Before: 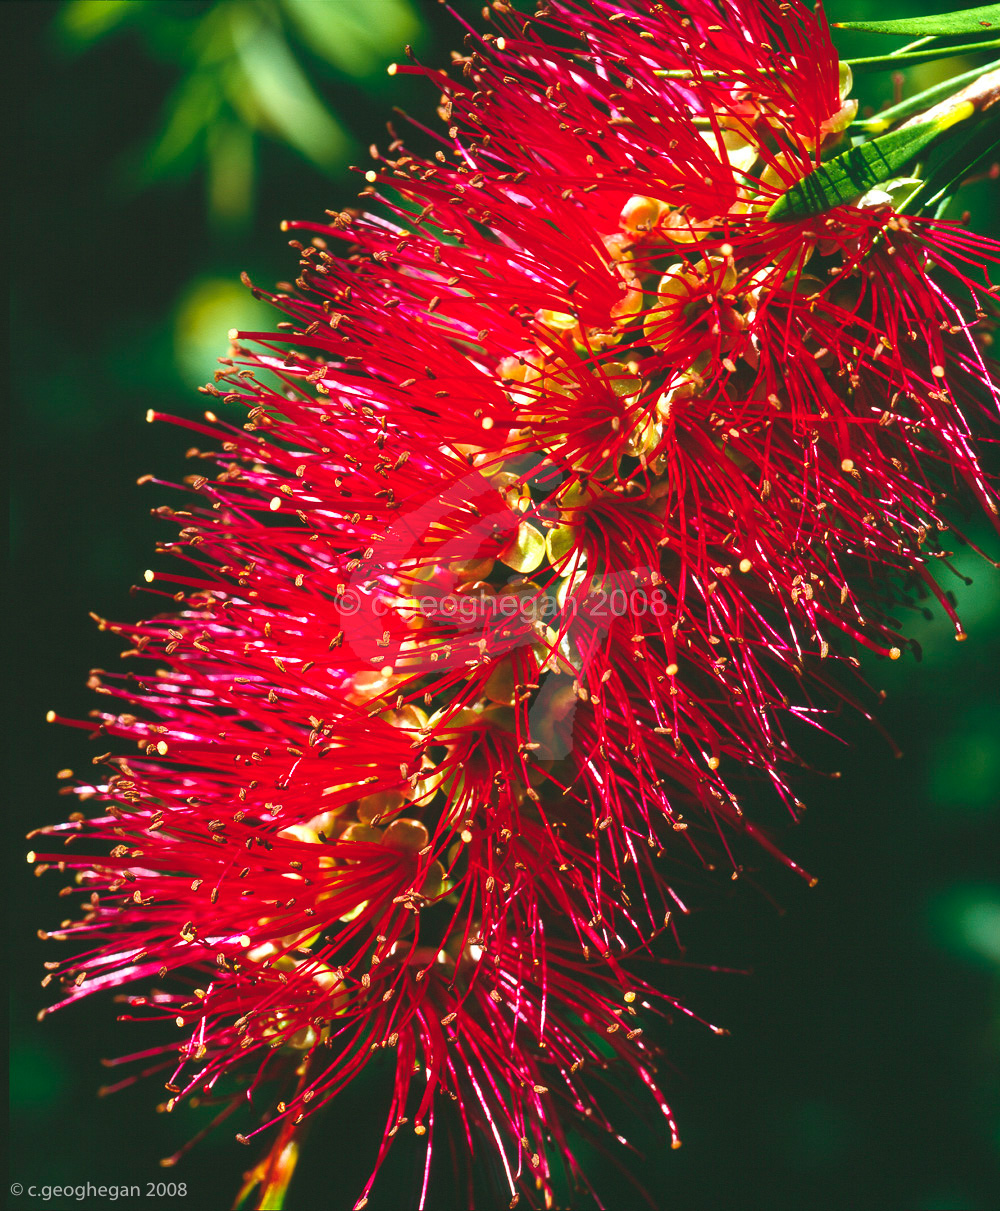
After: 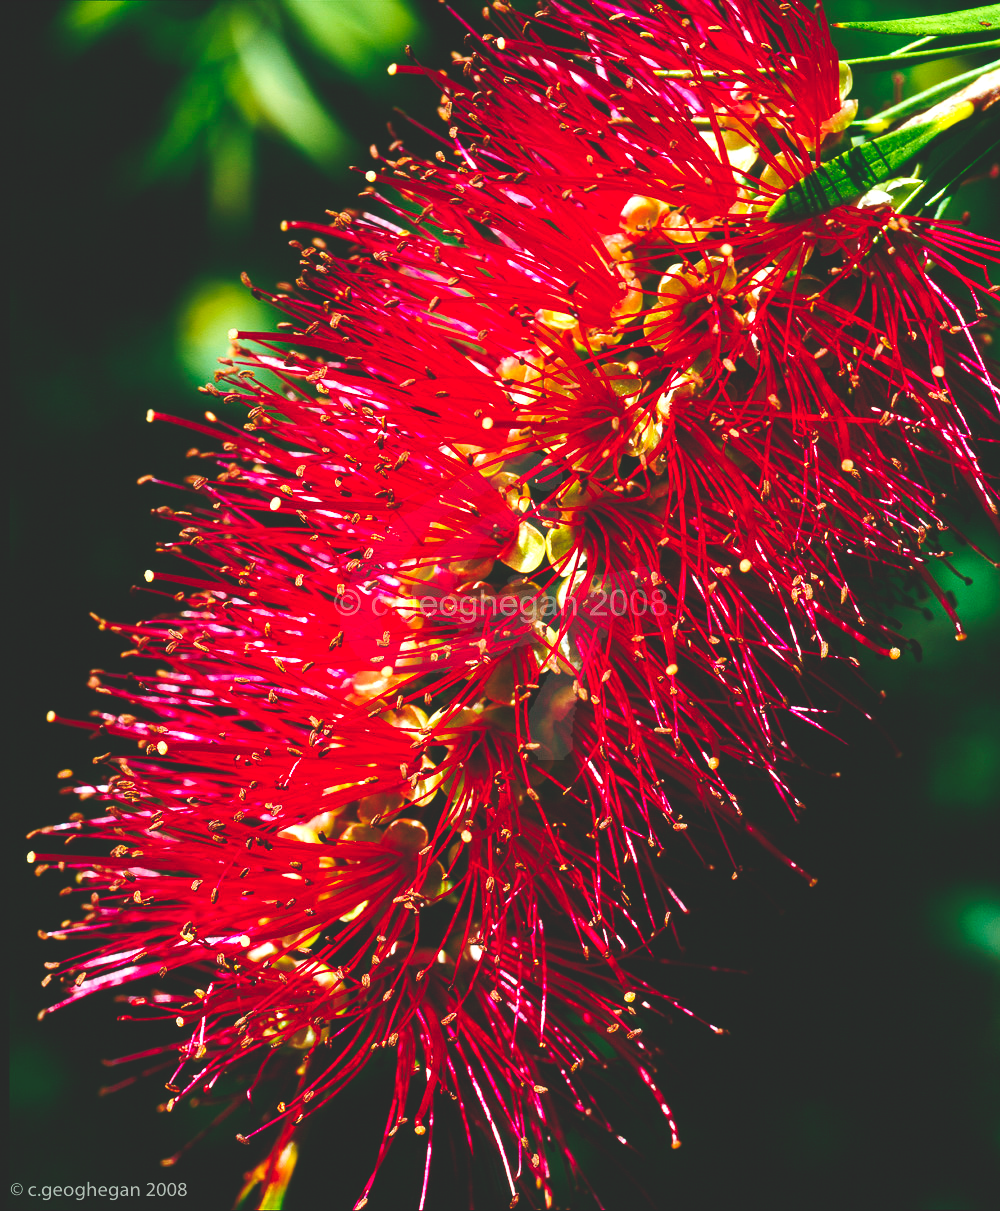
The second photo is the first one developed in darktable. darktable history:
shadows and highlights: shadows -10, white point adjustment 1.5, highlights 10
tone curve: curves: ch0 [(0, 0) (0.003, 0.161) (0.011, 0.161) (0.025, 0.161) (0.044, 0.161) (0.069, 0.161) (0.1, 0.161) (0.136, 0.163) (0.177, 0.179) (0.224, 0.207) (0.277, 0.243) (0.335, 0.292) (0.399, 0.361) (0.468, 0.452) (0.543, 0.547) (0.623, 0.638) (0.709, 0.731) (0.801, 0.826) (0.898, 0.911) (1, 1)], preserve colors none
